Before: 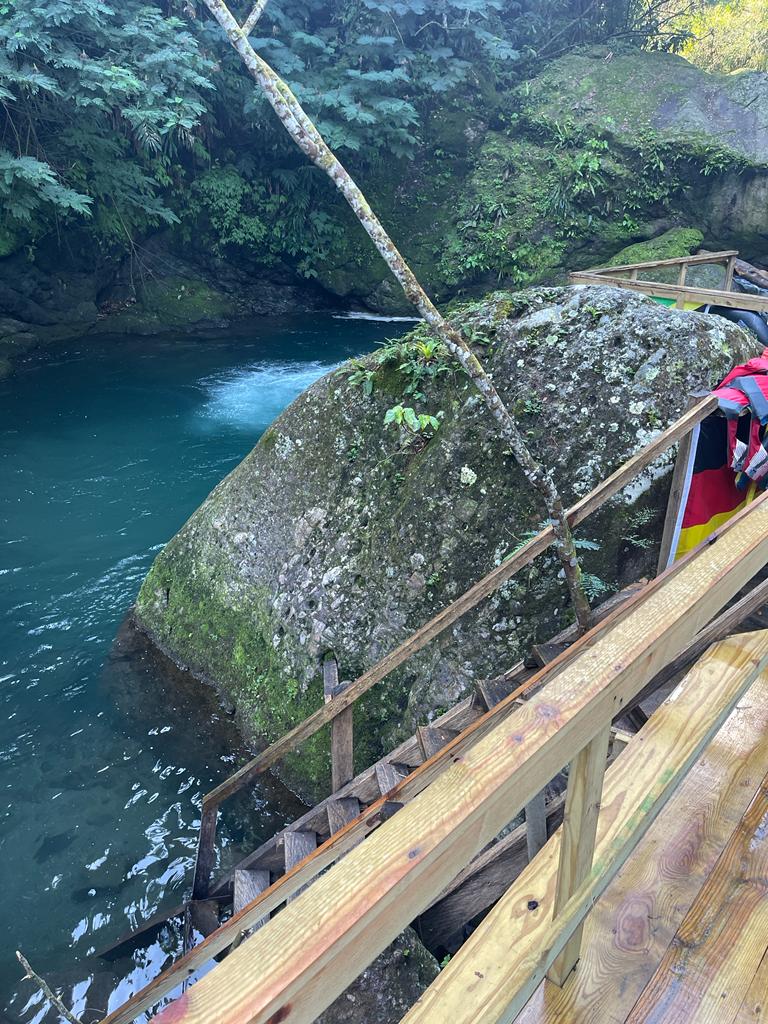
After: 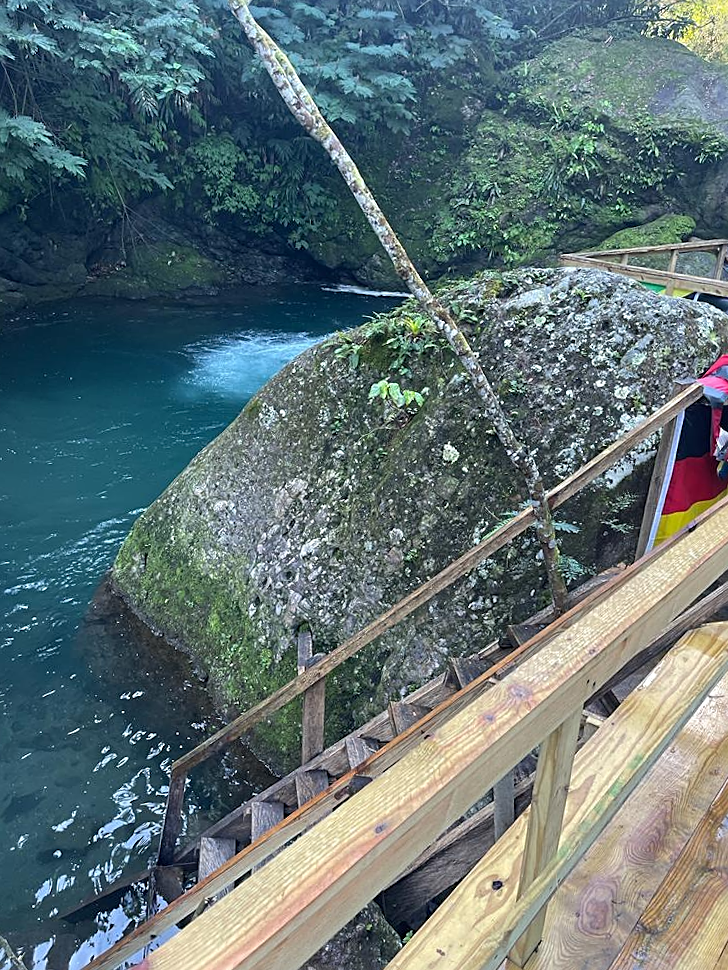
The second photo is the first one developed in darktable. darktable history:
sharpen: on, module defaults
crop and rotate: angle -2.39°
